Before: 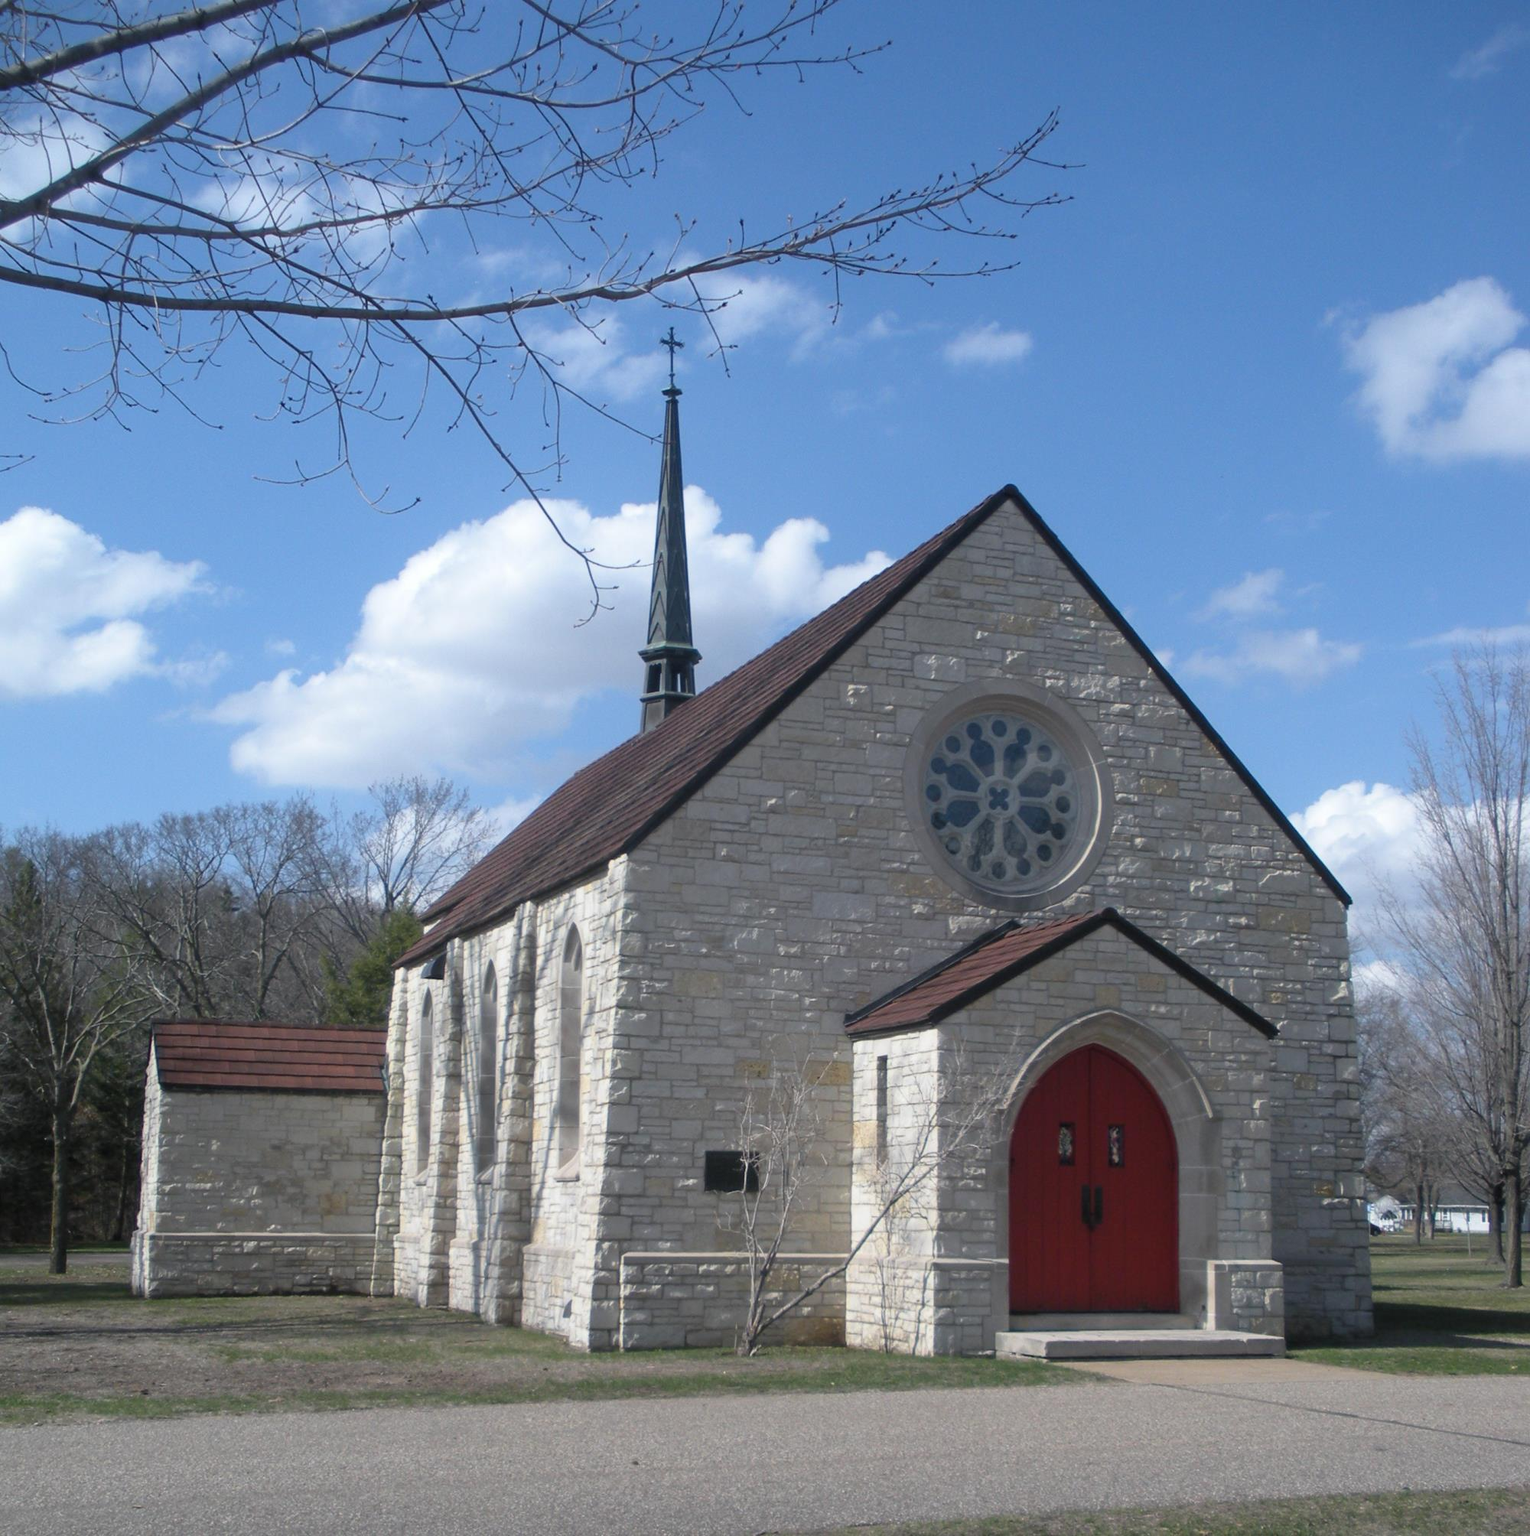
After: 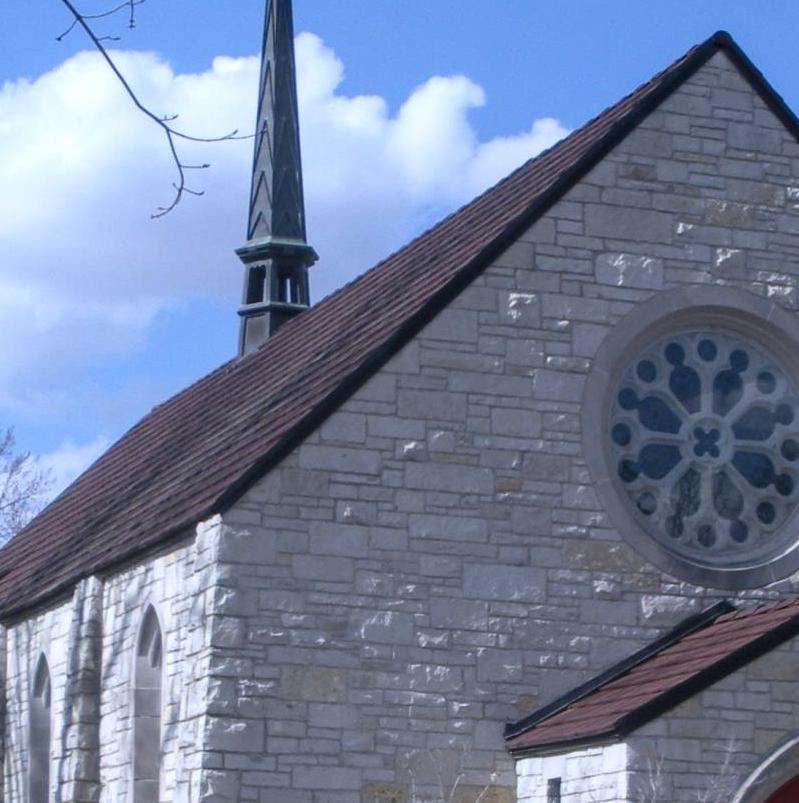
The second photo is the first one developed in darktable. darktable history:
white balance: red 0.967, blue 1.119, emerald 0.756
local contrast: on, module defaults
crop: left 30%, top 30%, right 30%, bottom 30%
